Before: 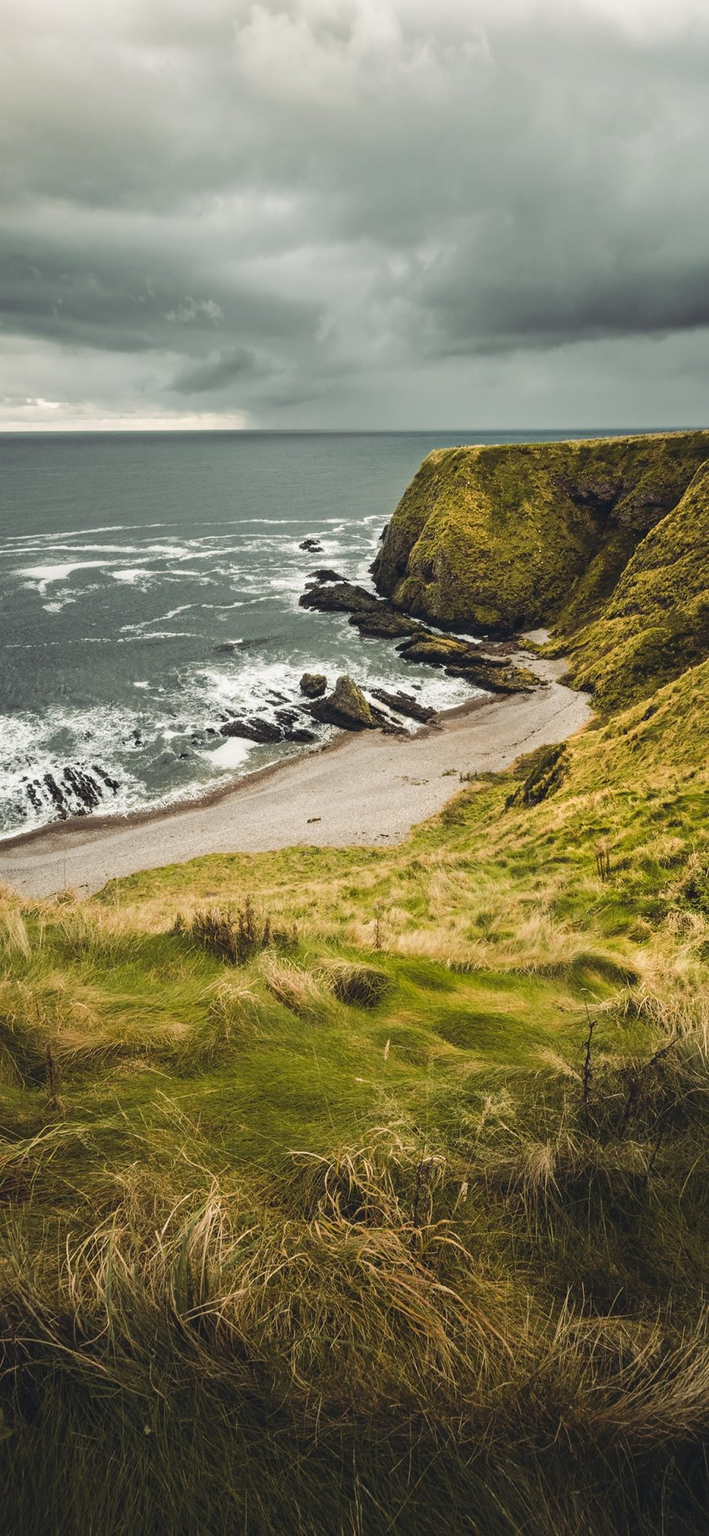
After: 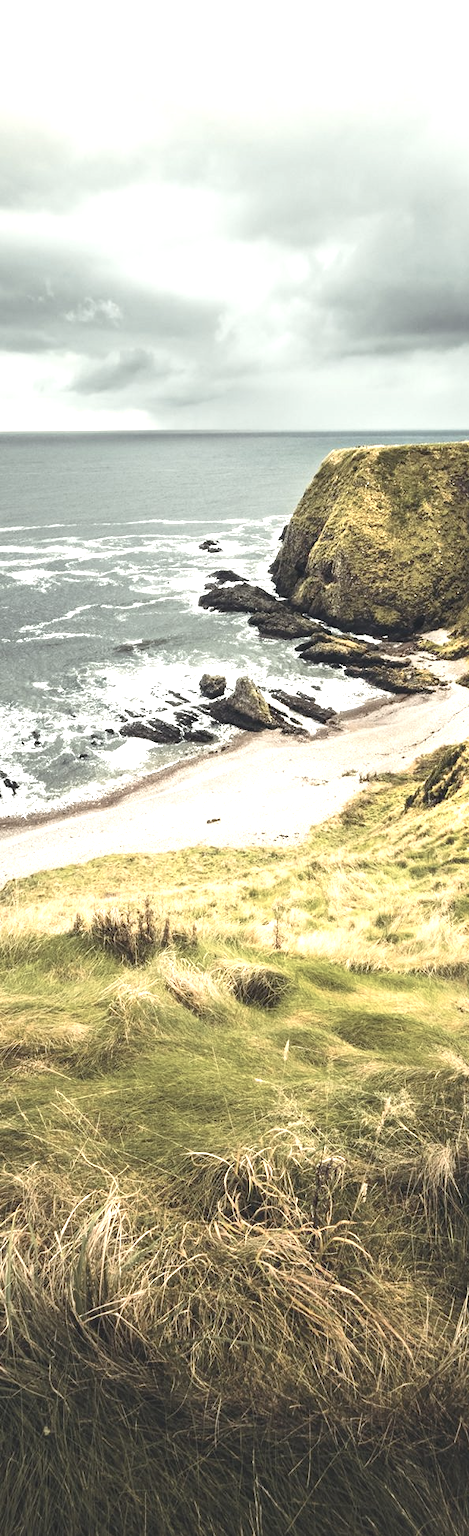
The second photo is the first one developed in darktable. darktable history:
exposure: black level correction 0, exposure 1.199 EV, compensate highlight preservation false
contrast brightness saturation: contrast 0.102, saturation -0.379
crop and rotate: left 14.324%, right 19.387%
